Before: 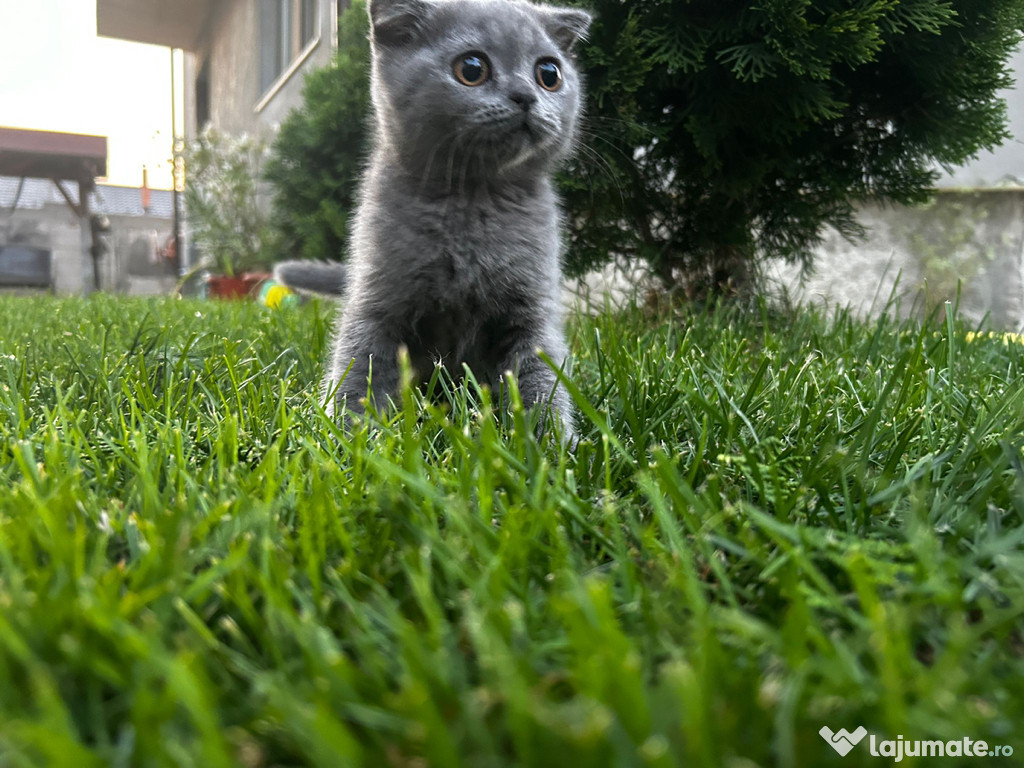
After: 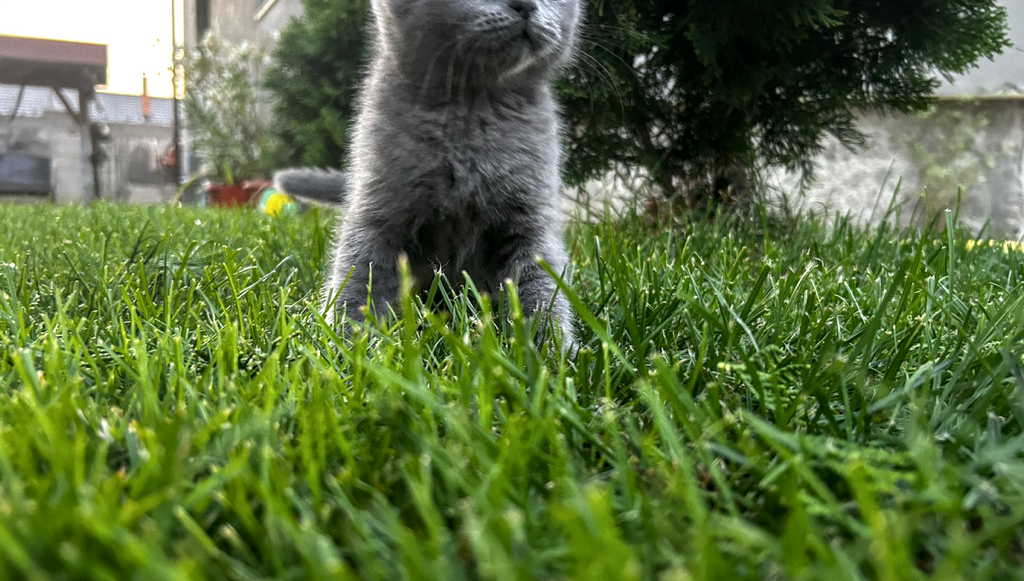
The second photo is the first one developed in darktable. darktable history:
crop and rotate: top 12.074%, bottom 12.24%
local contrast: on, module defaults
